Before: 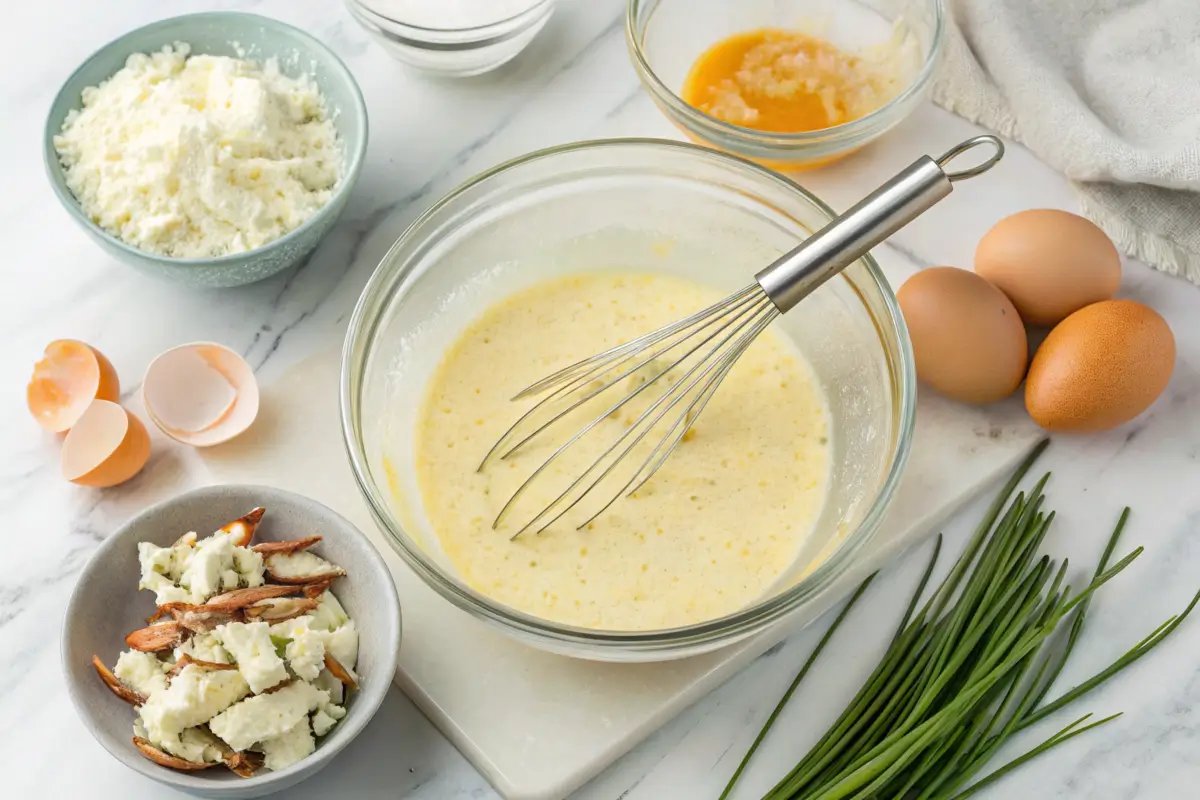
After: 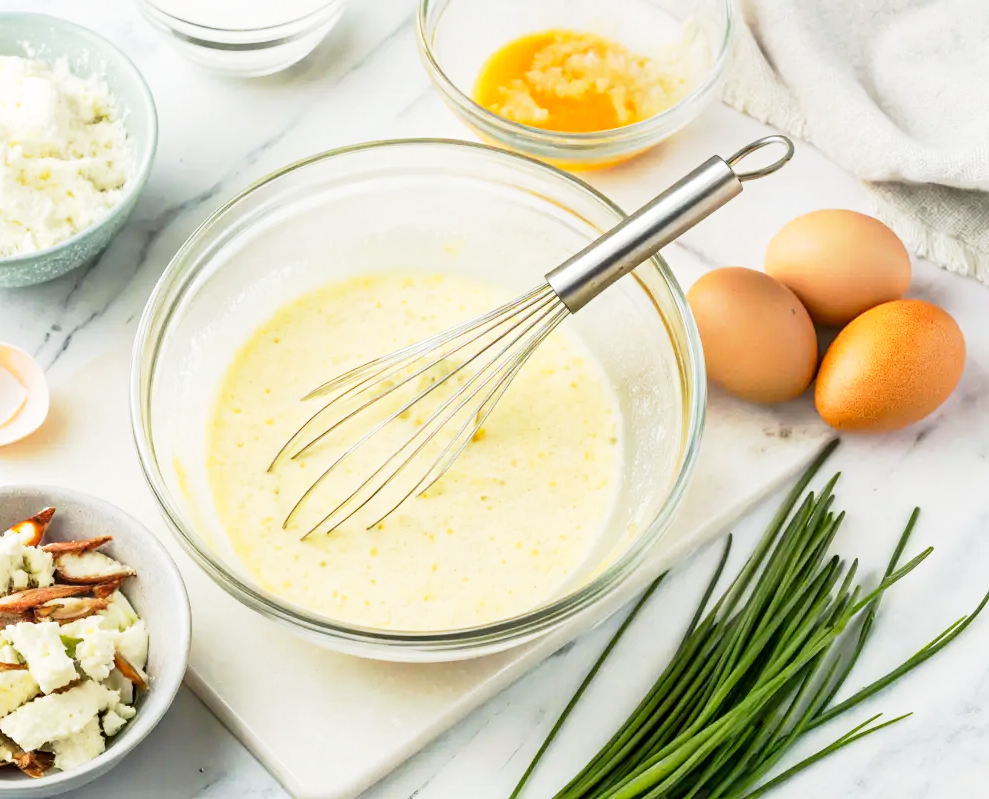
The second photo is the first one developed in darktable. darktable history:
crop: left 17.538%, bottom 0.02%
base curve: curves: ch0 [(0, 0) (0.005, 0.002) (0.193, 0.295) (0.399, 0.664) (0.75, 0.928) (1, 1)], preserve colors none
